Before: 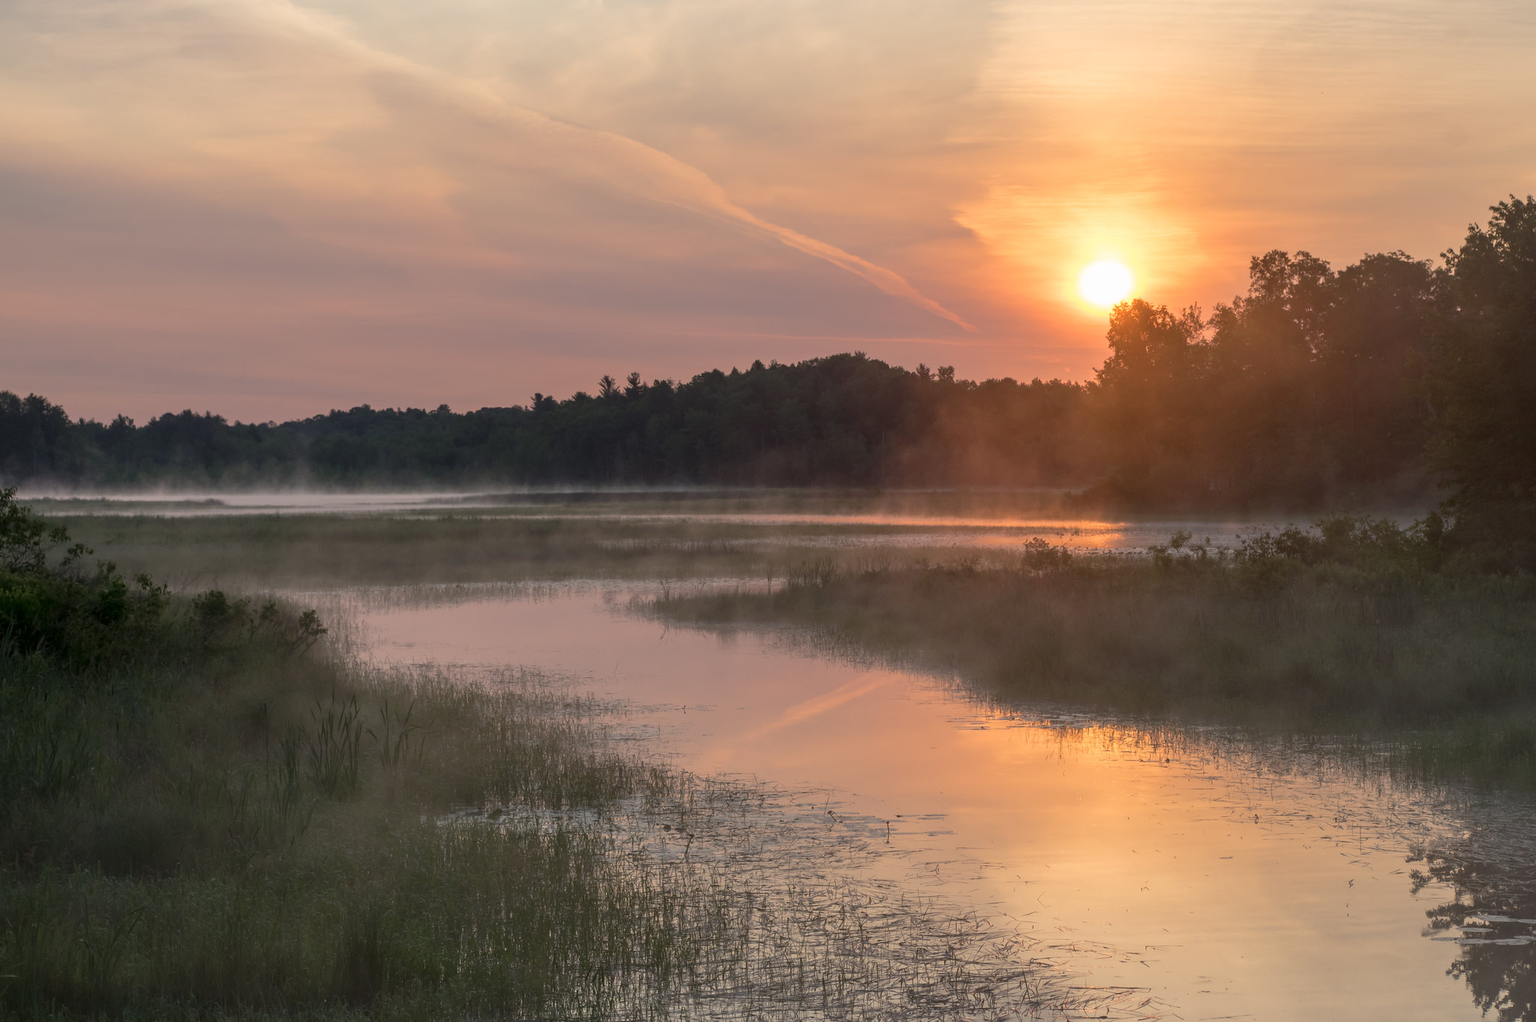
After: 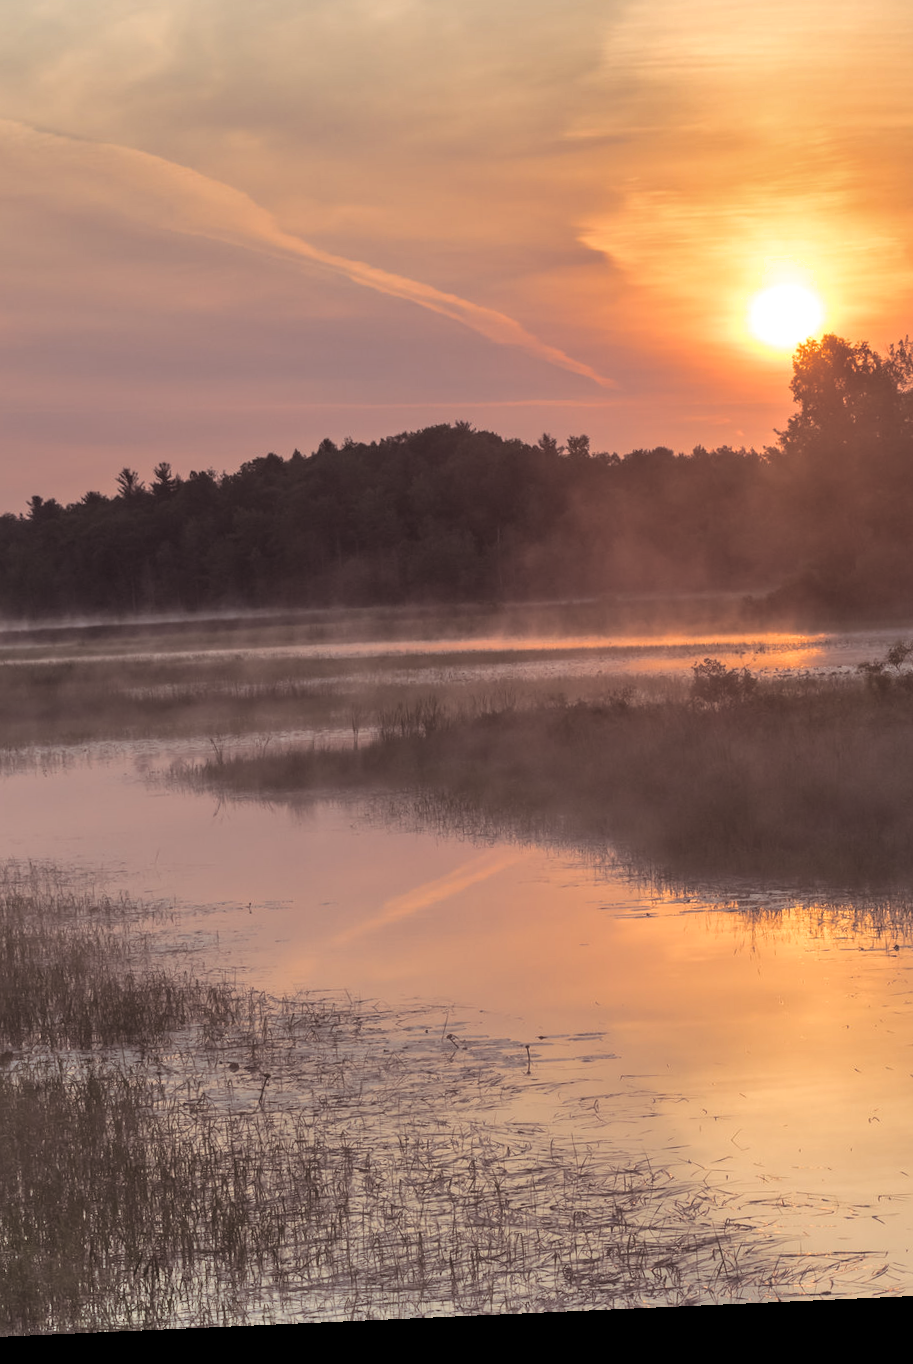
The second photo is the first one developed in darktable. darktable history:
split-toning: shadows › saturation 0.24, highlights › hue 54°, highlights › saturation 0.24
exposure: exposure 0.127 EV, compensate highlight preservation false
rotate and perspective: rotation -2.56°, automatic cropping off
crop: left 33.452%, top 6.025%, right 23.155%
shadows and highlights: soften with gaussian
